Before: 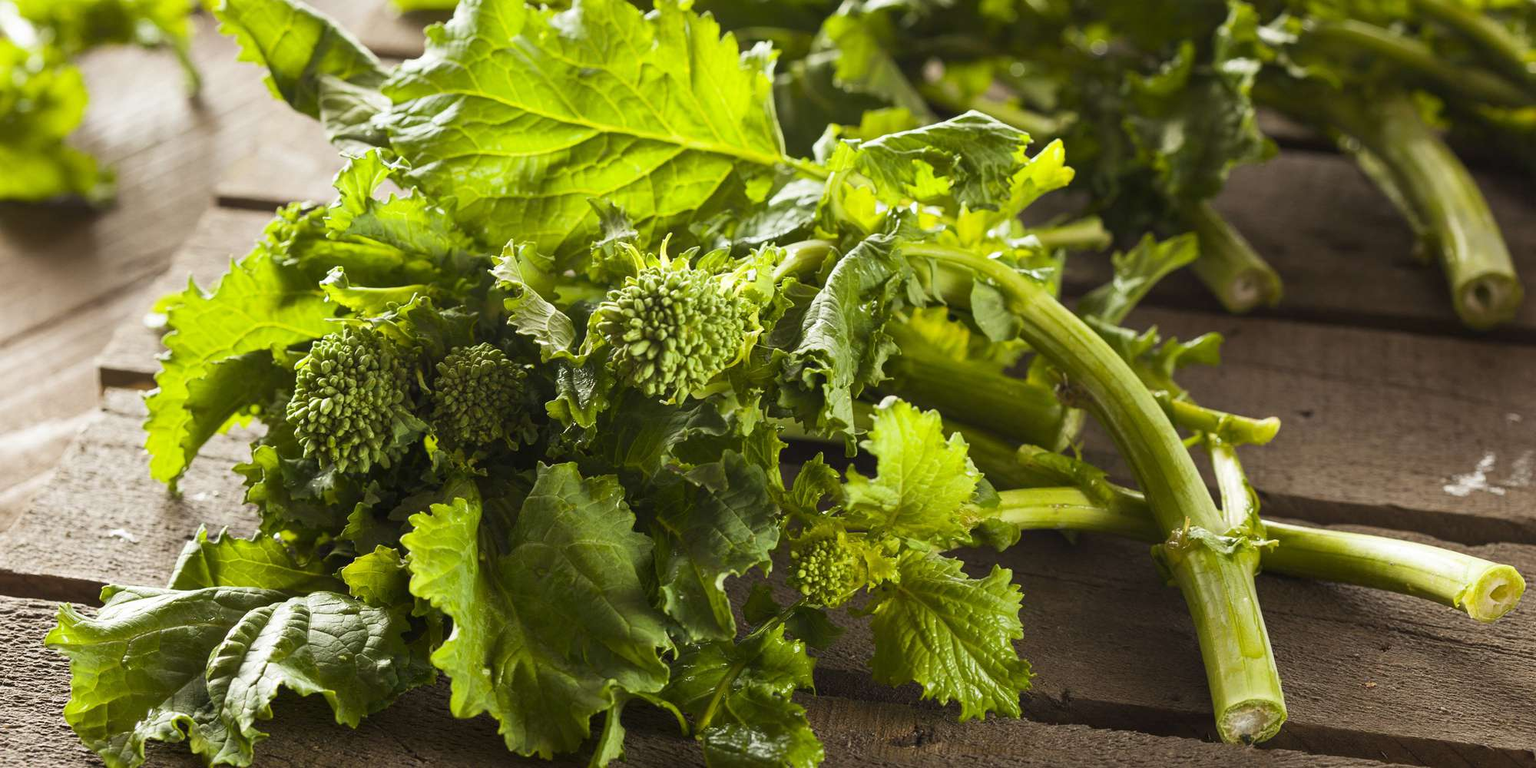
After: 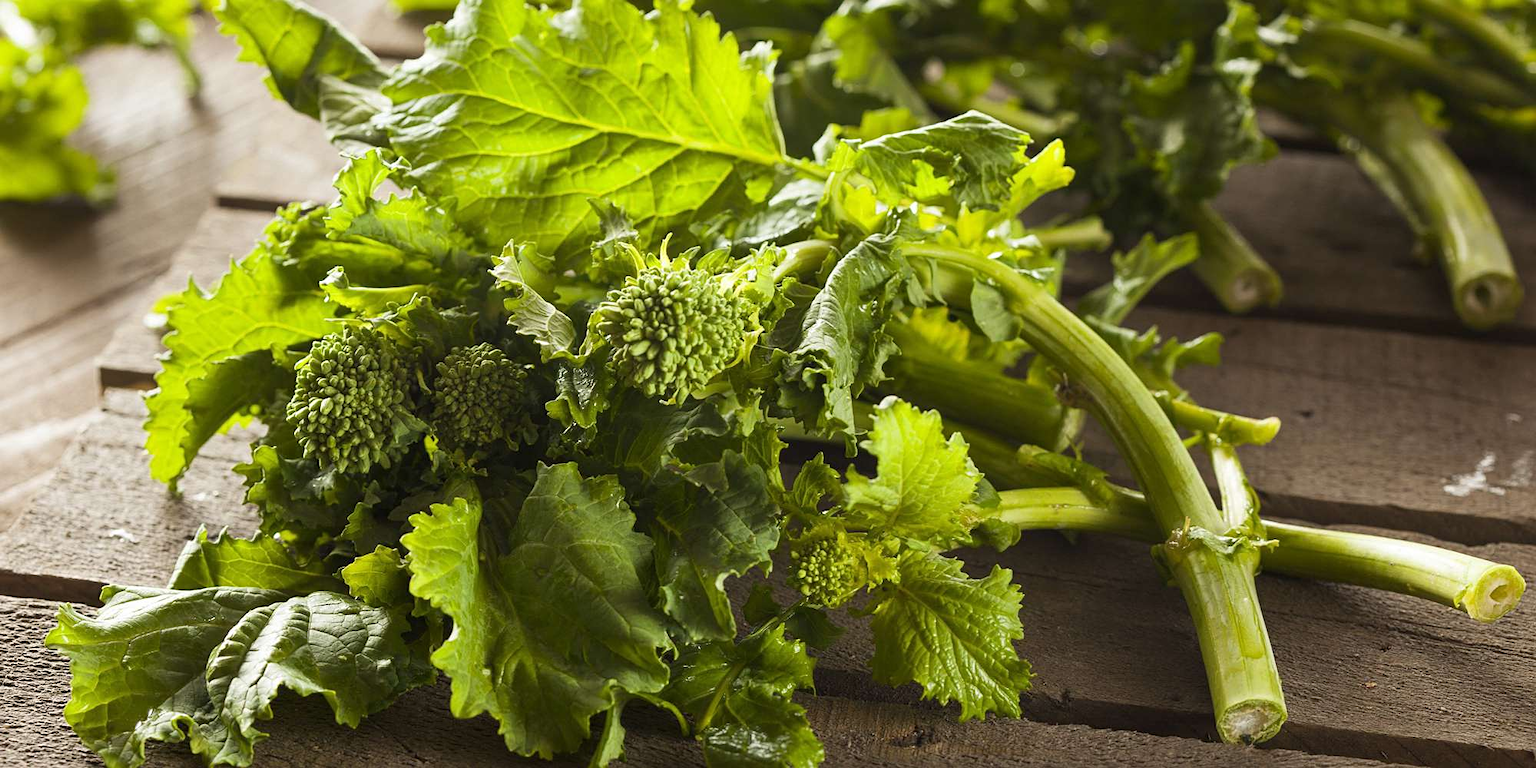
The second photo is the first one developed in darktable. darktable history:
sharpen: amount 0.2
color balance: mode lift, gamma, gain (sRGB)
